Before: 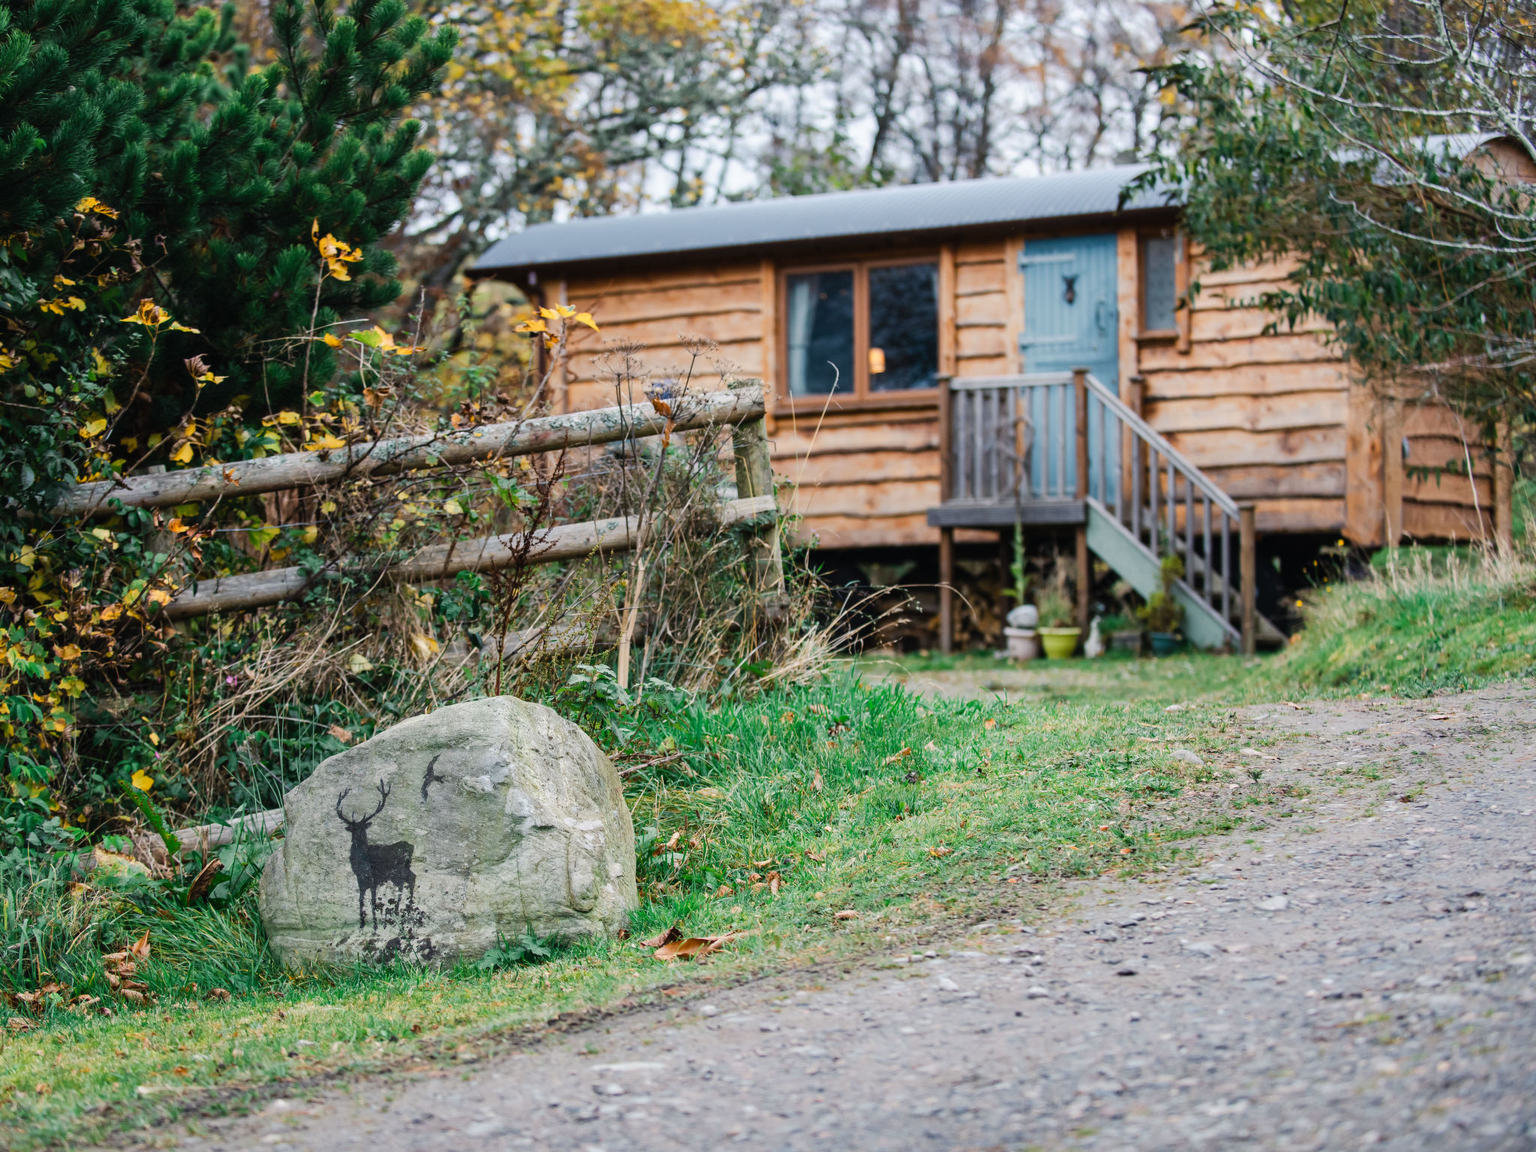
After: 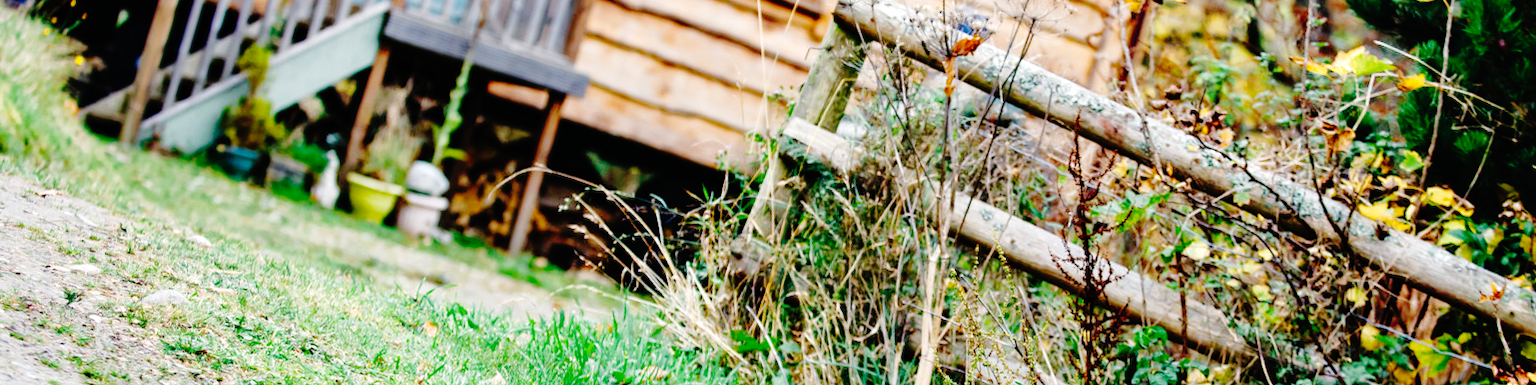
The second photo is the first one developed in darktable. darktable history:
exposure: black level correction 0, exposure 0.5 EV, compensate highlight preservation false
contrast equalizer: octaves 7, y [[0.6 ×6], [0.55 ×6], [0 ×6], [0 ×6], [0 ×6]], mix 0.15
shadows and highlights: on, module defaults
crop and rotate: angle 16.12°, top 30.835%, bottom 35.653%
base curve: curves: ch0 [(0, 0) (0.036, 0.01) (0.123, 0.254) (0.258, 0.504) (0.507, 0.748) (1, 1)], preserve colors none
